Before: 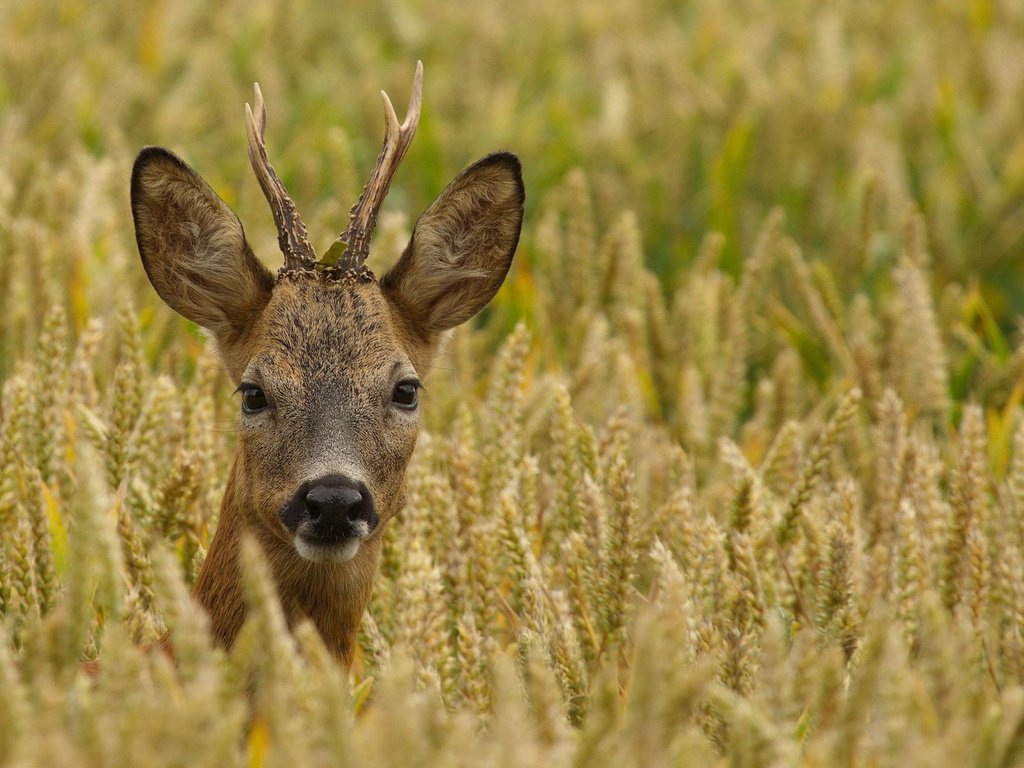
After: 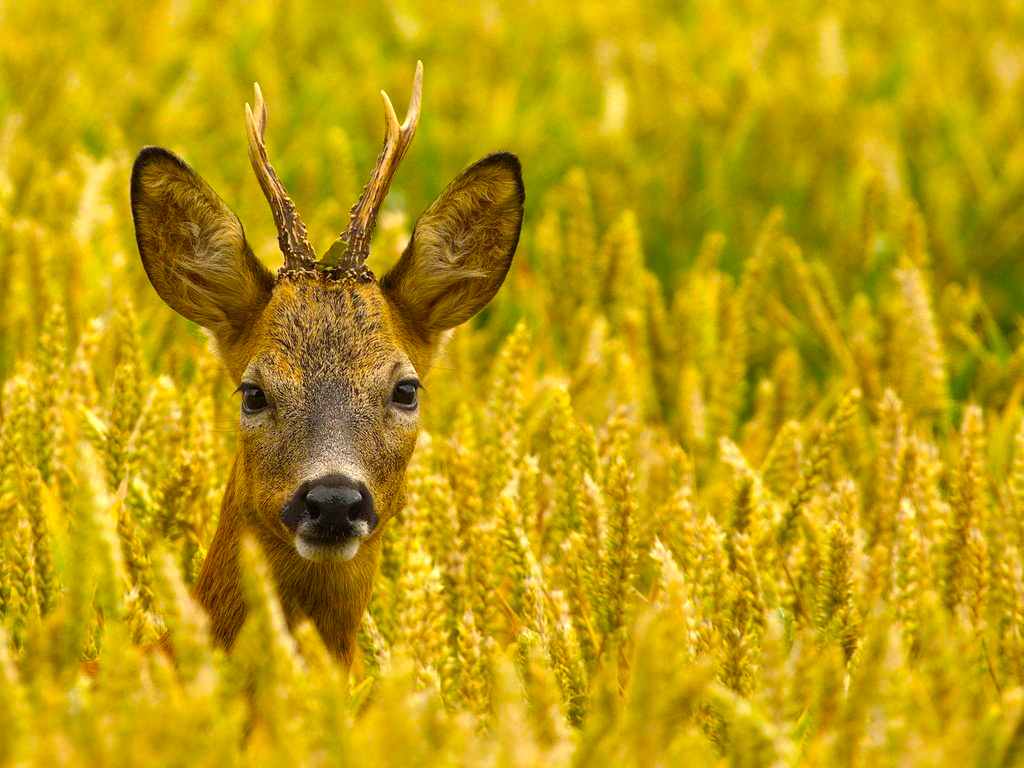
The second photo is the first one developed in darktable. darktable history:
tone equalizer: edges refinement/feathering 500, mask exposure compensation -1.57 EV, preserve details no
color balance rgb: linear chroma grading › global chroma 20.213%, perceptual saturation grading › global saturation 31.32%, perceptual brilliance grading › global brilliance 18.755%, global vibrance 10.052%
exposure: black level correction 0.001, compensate exposure bias true, compensate highlight preservation false
